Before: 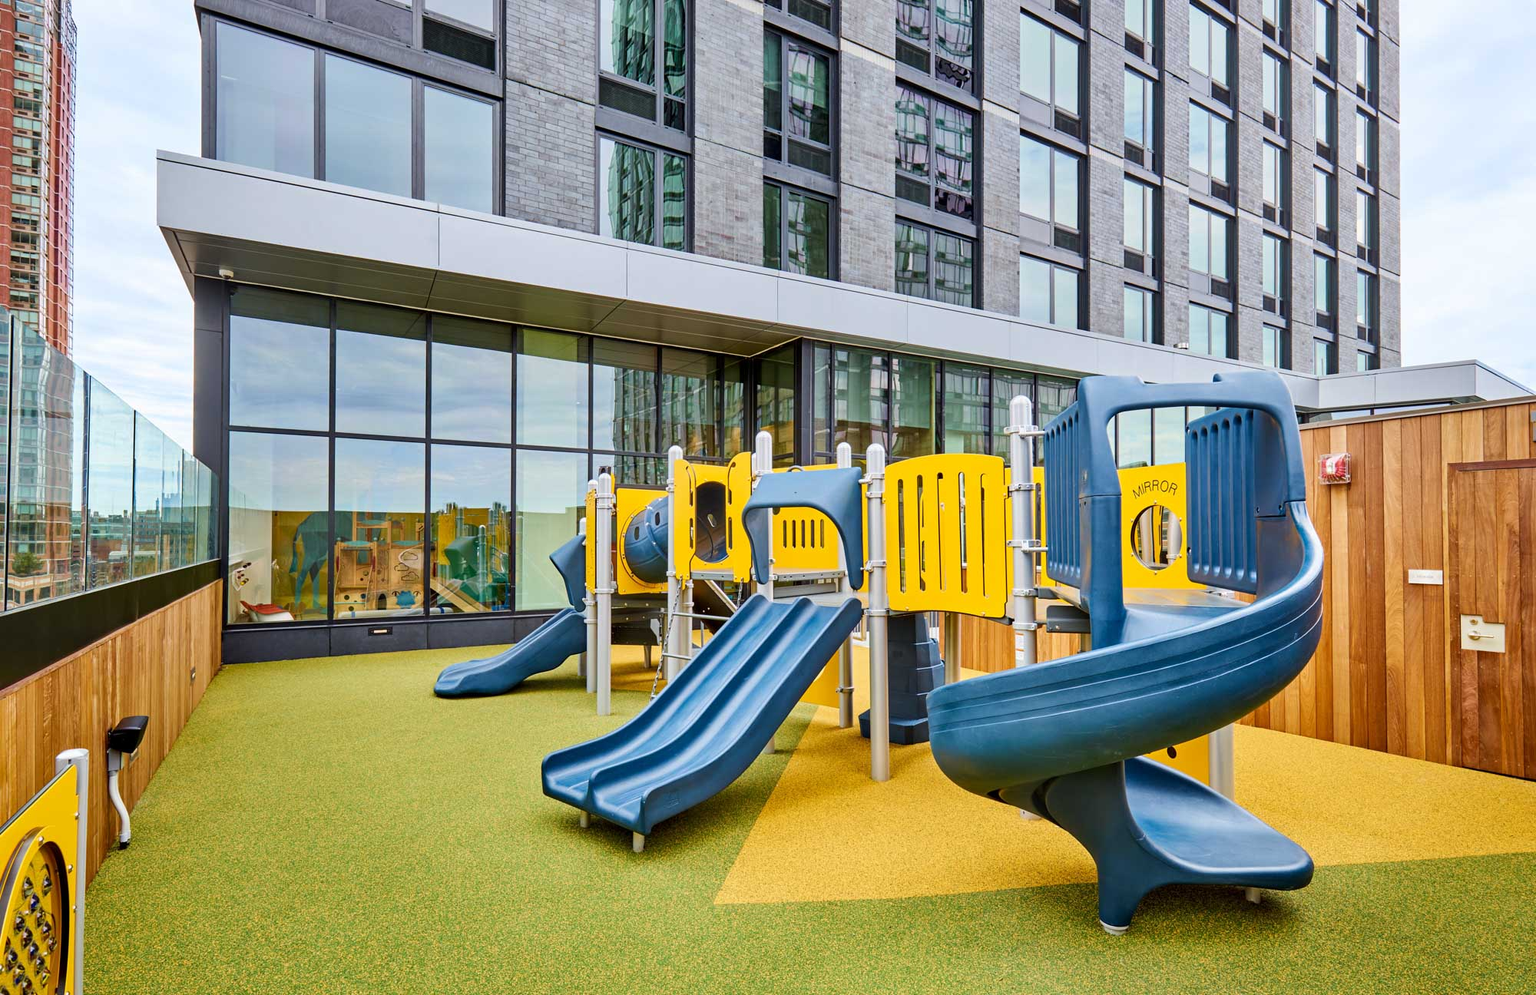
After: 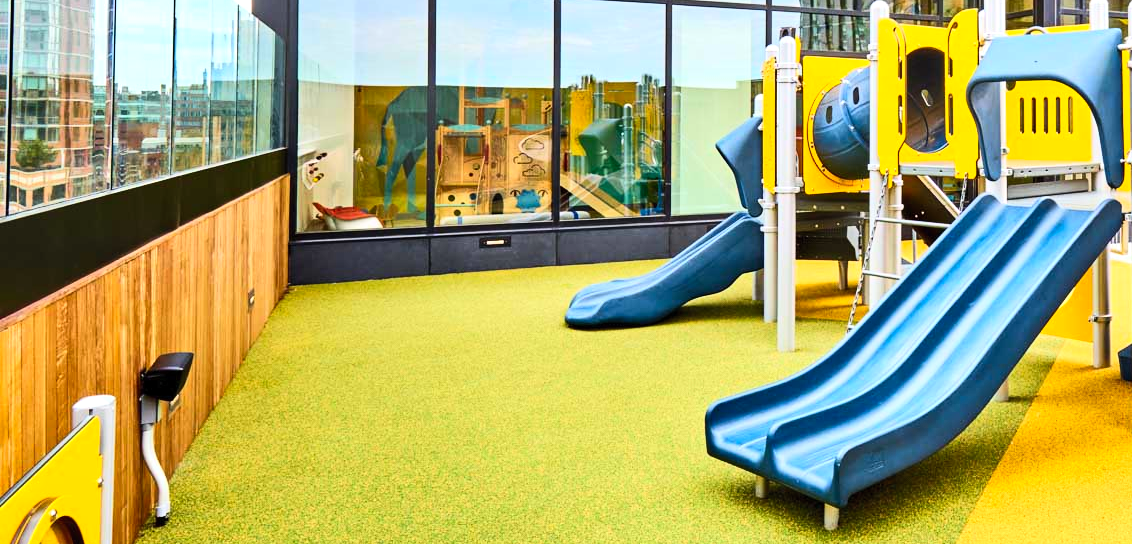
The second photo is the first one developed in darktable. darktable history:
crop: top 44.802%, right 43.374%, bottom 13.211%
contrast brightness saturation: contrast 0.196, brightness 0.159, saturation 0.221
tone equalizer: -8 EV -0.379 EV, -7 EV -0.423 EV, -6 EV -0.35 EV, -5 EV -0.205 EV, -3 EV 0.223 EV, -2 EV 0.345 EV, -1 EV 0.372 EV, +0 EV 0.446 EV, edges refinement/feathering 500, mask exposure compensation -1.57 EV, preserve details no
